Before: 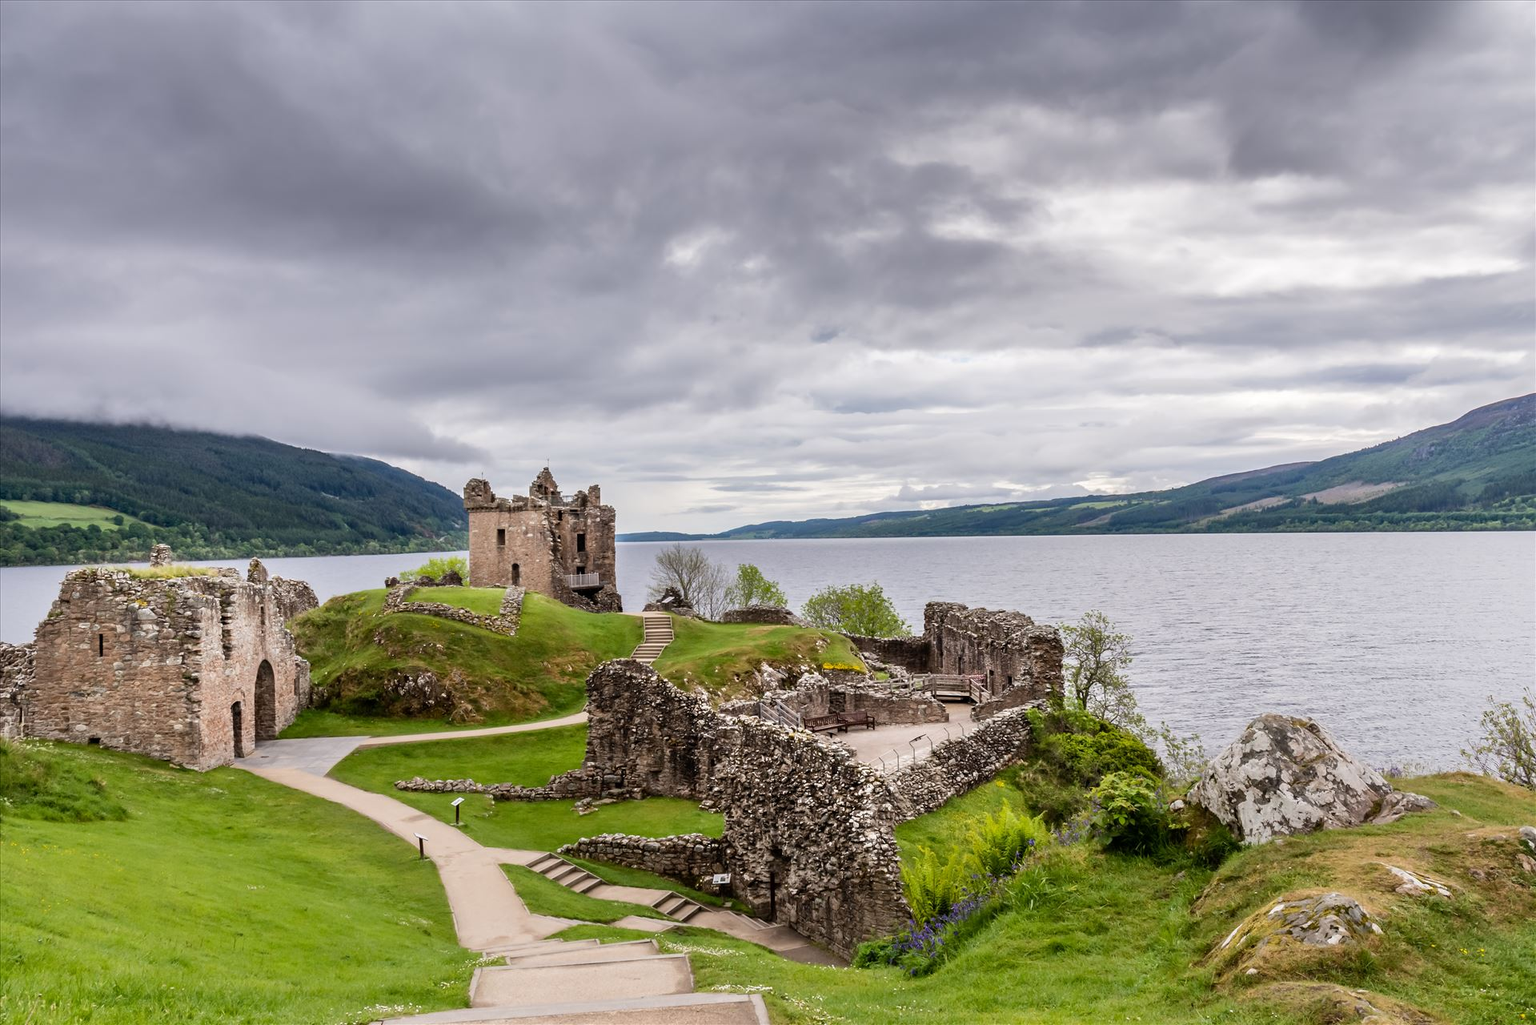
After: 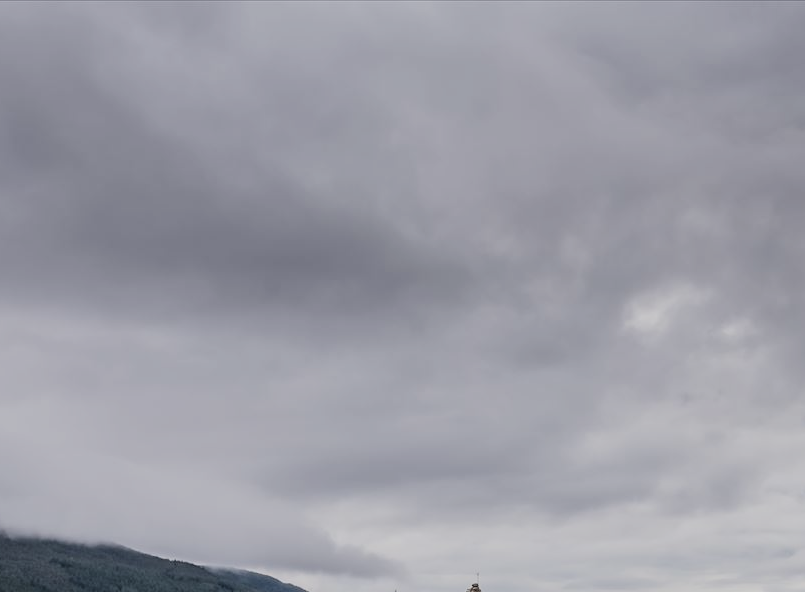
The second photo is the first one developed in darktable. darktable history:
crop and rotate: left 10.817%, top 0.062%, right 47.194%, bottom 53.626%
filmic rgb: black relative exposure -7.15 EV, white relative exposure 5.36 EV, hardness 3.02, color science v6 (2022)
contrast brightness saturation: contrast 0.1, saturation -0.3
